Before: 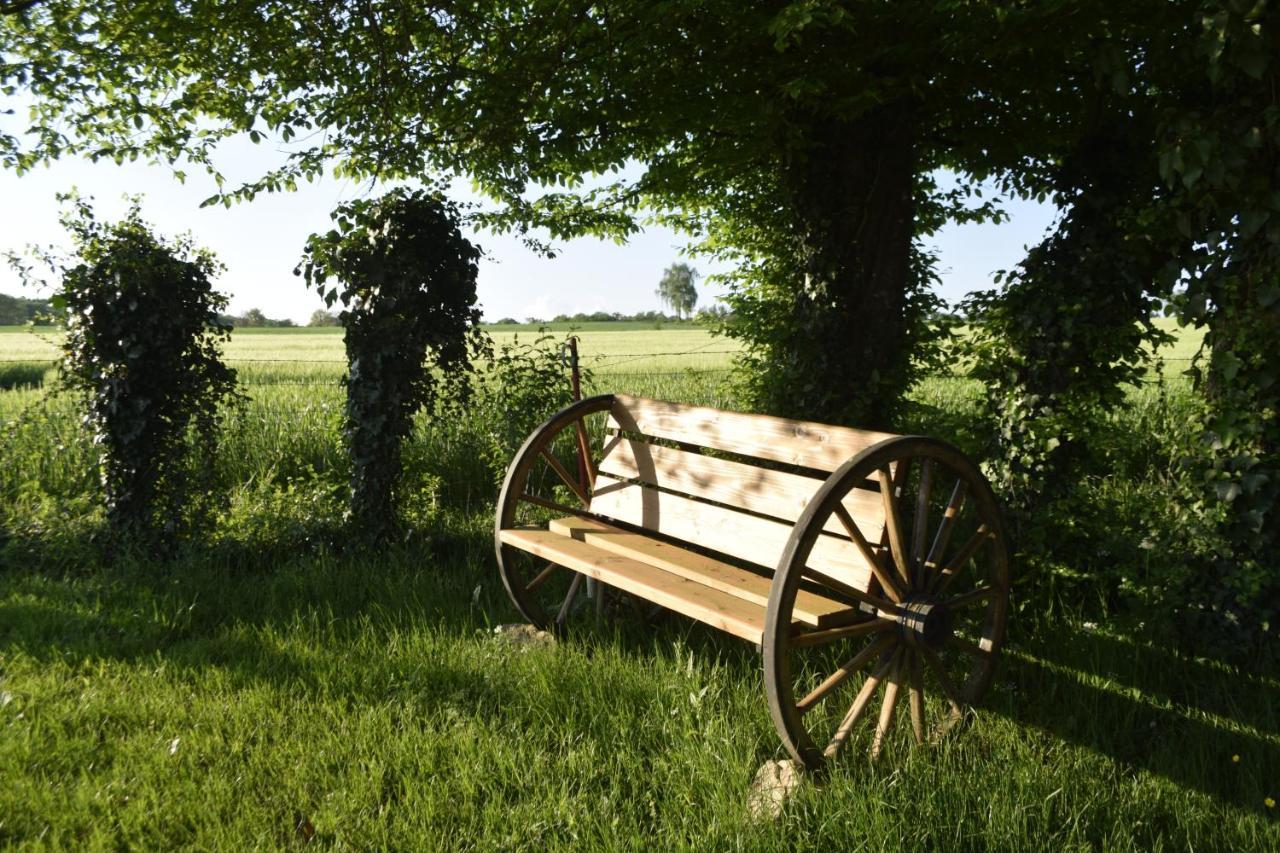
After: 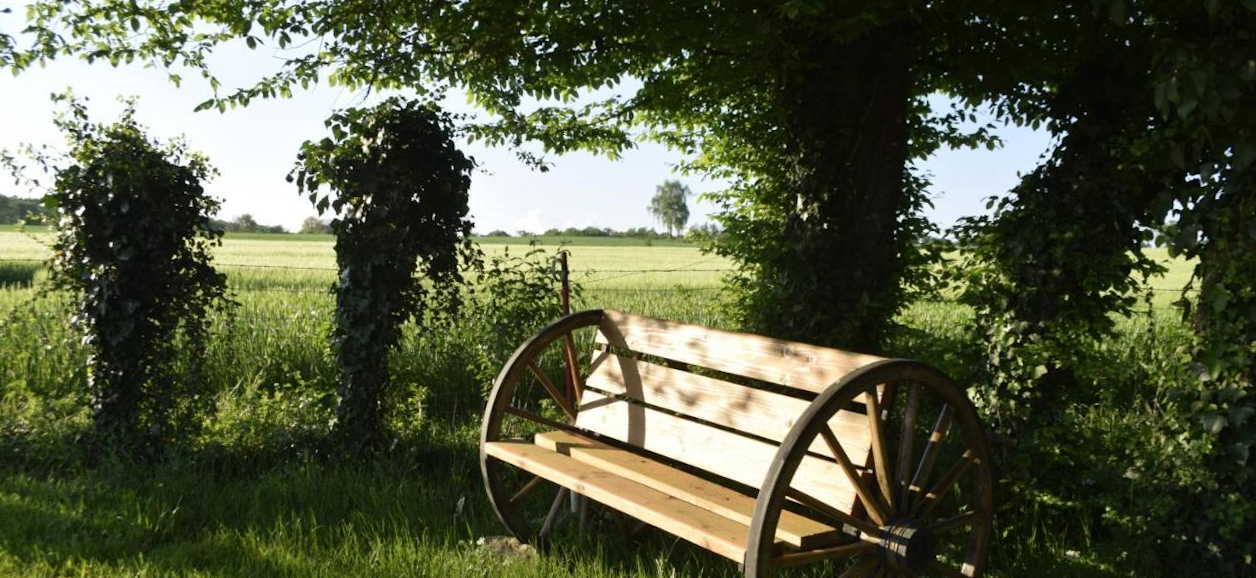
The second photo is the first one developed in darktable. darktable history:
crop and rotate: top 8.293%, bottom 20.996%
rotate and perspective: rotation 1.57°, crop left 0.018, crop right 0.982, crop top 0.039, crop bottom 0.961
